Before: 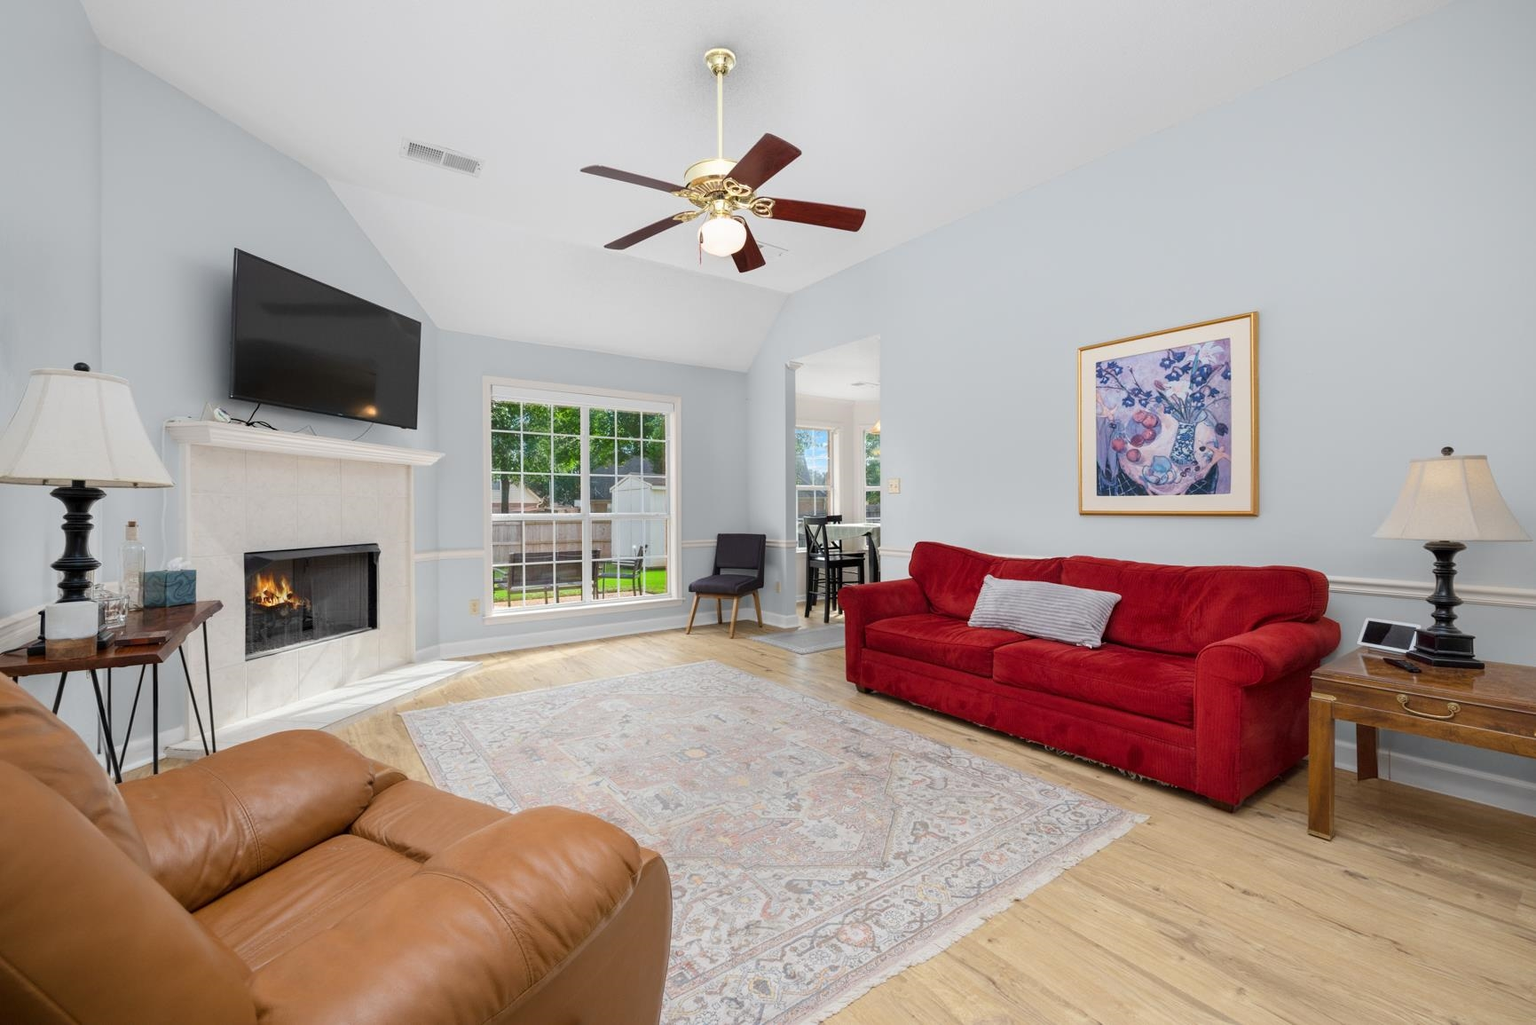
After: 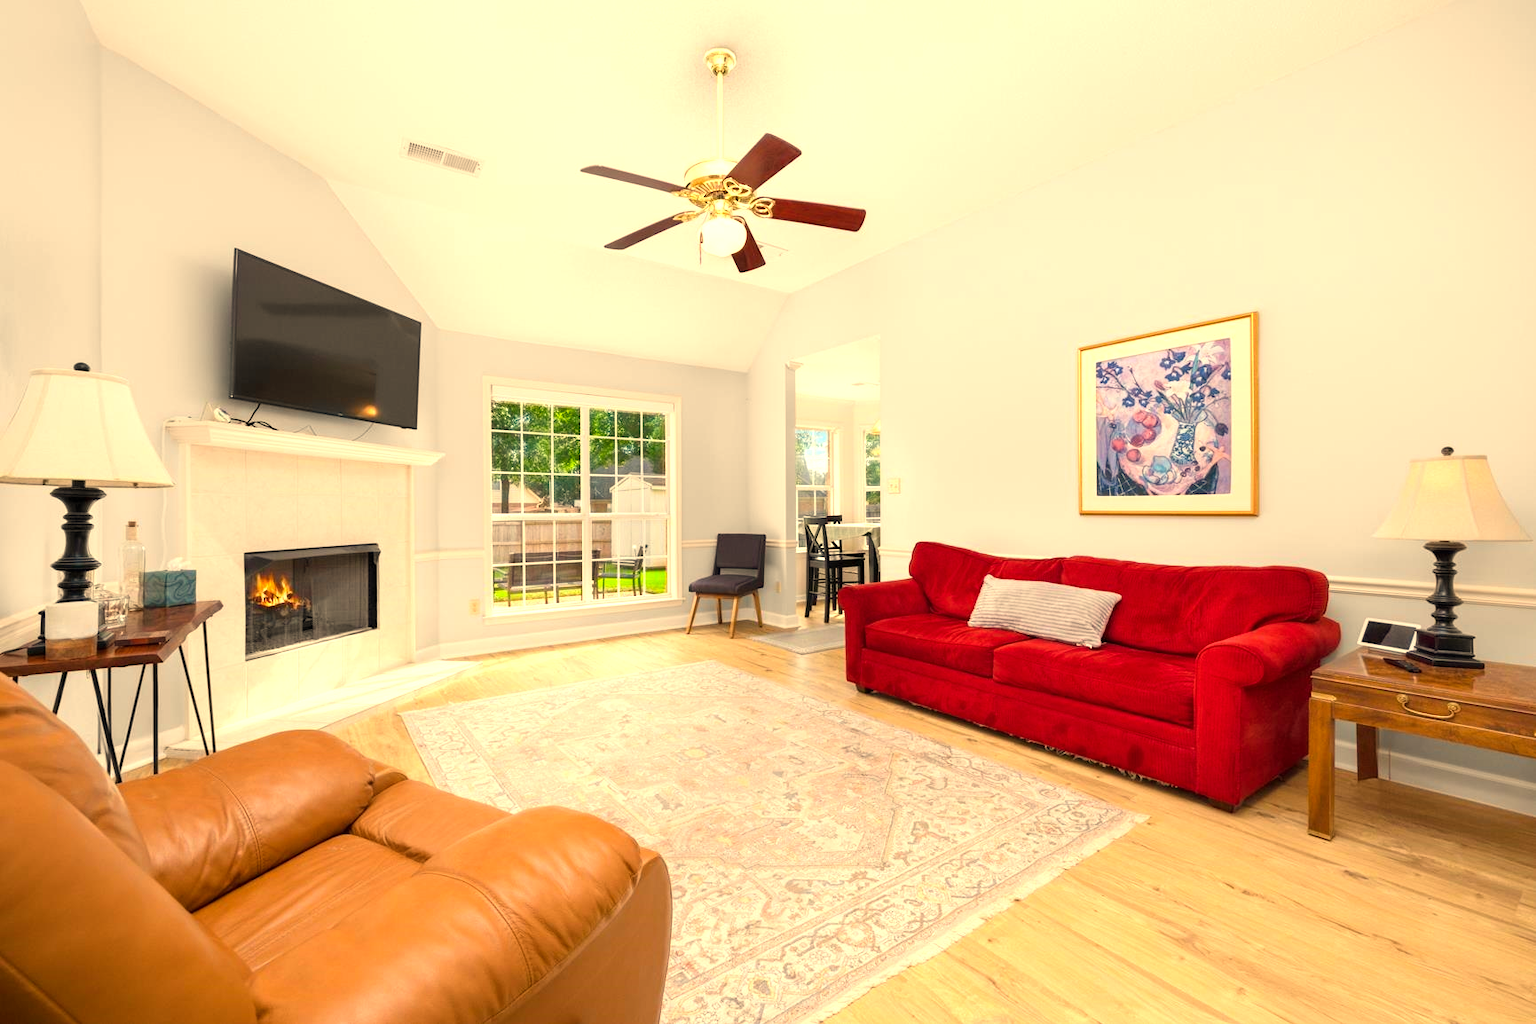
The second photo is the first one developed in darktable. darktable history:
color balance rgb: perceptual saturation grading › global saturation 10%, global vibrance 20%
white balance: red 1.138, green 0.996, blue 0.812
exposure: black level correction 0, exposure 0.68 EV, compensate exposure bias true, compensate highlight preservation false
